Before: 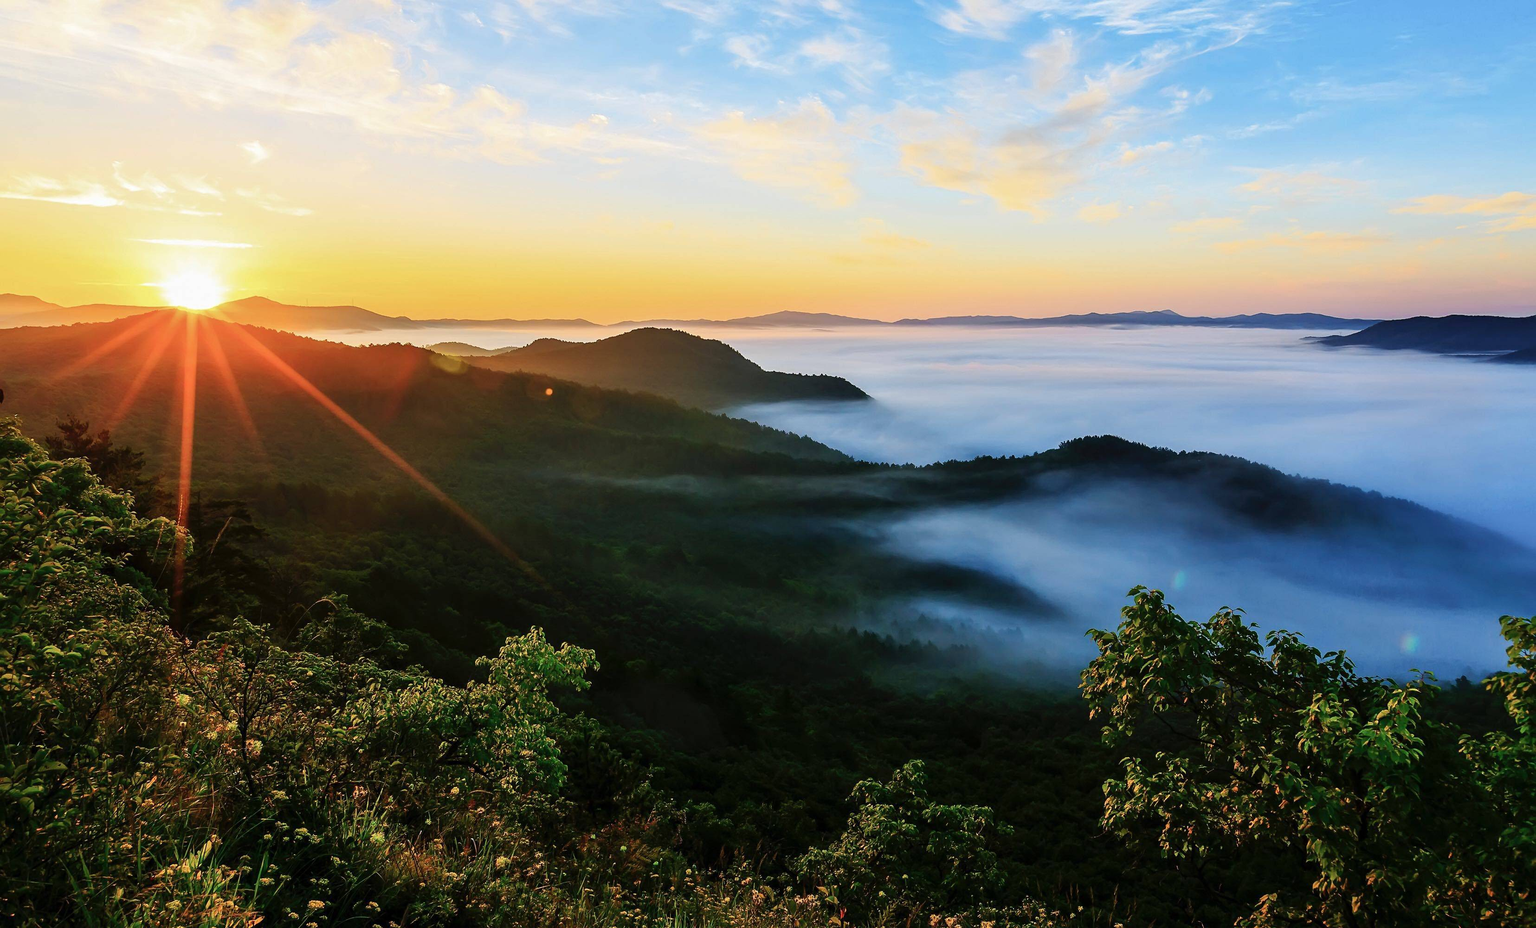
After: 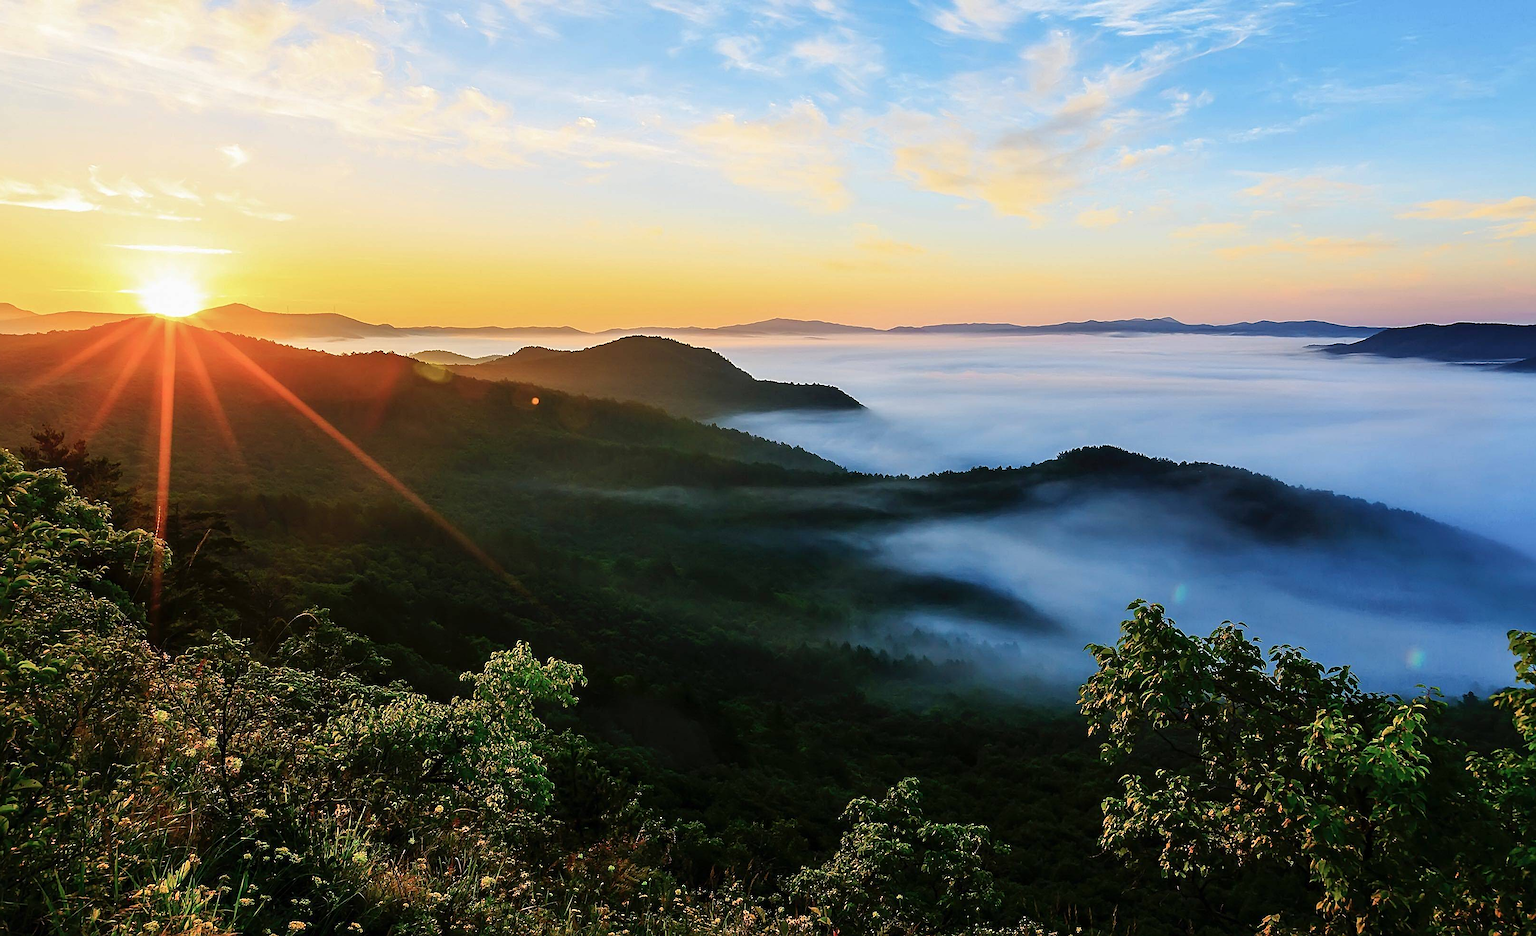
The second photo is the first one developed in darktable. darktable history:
crop and rotate: left 1.715%, right 0.509%, bottom 1.391%
sharpen: on, module defaults
